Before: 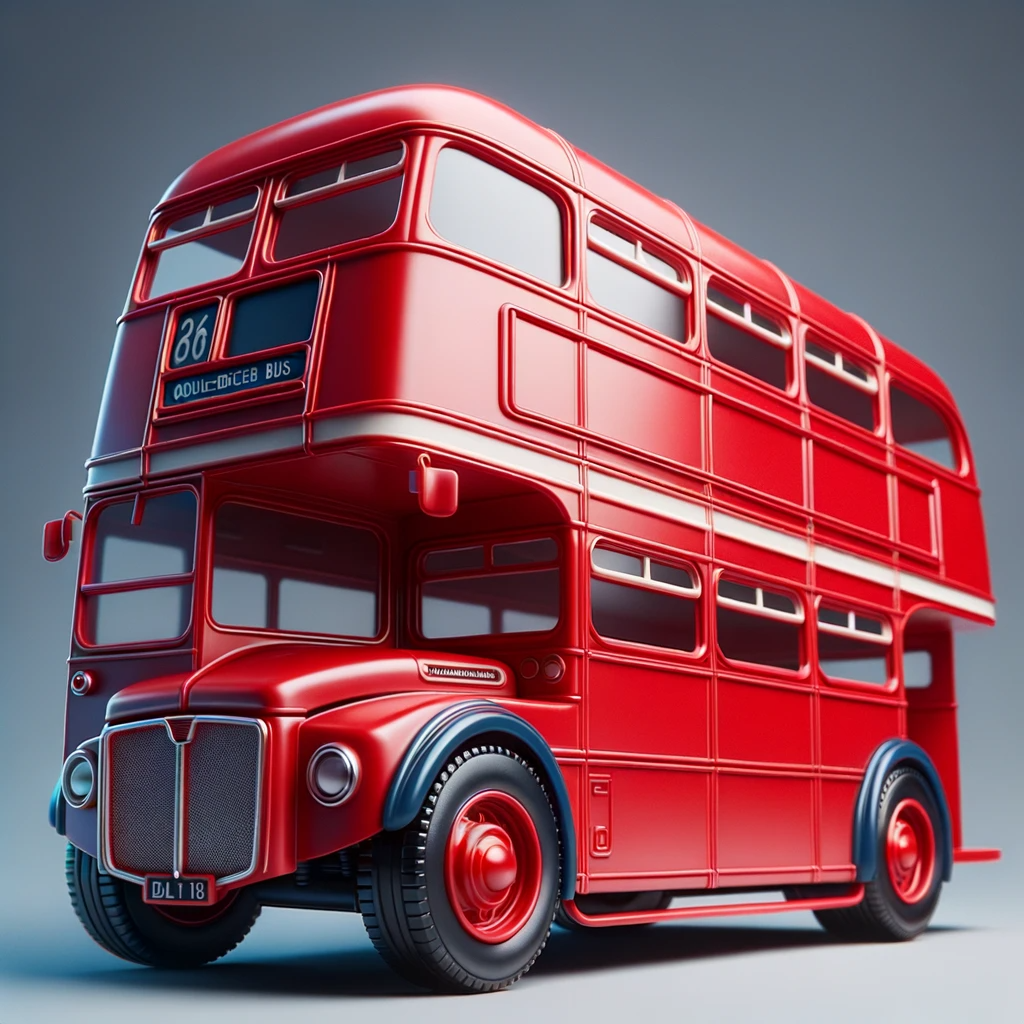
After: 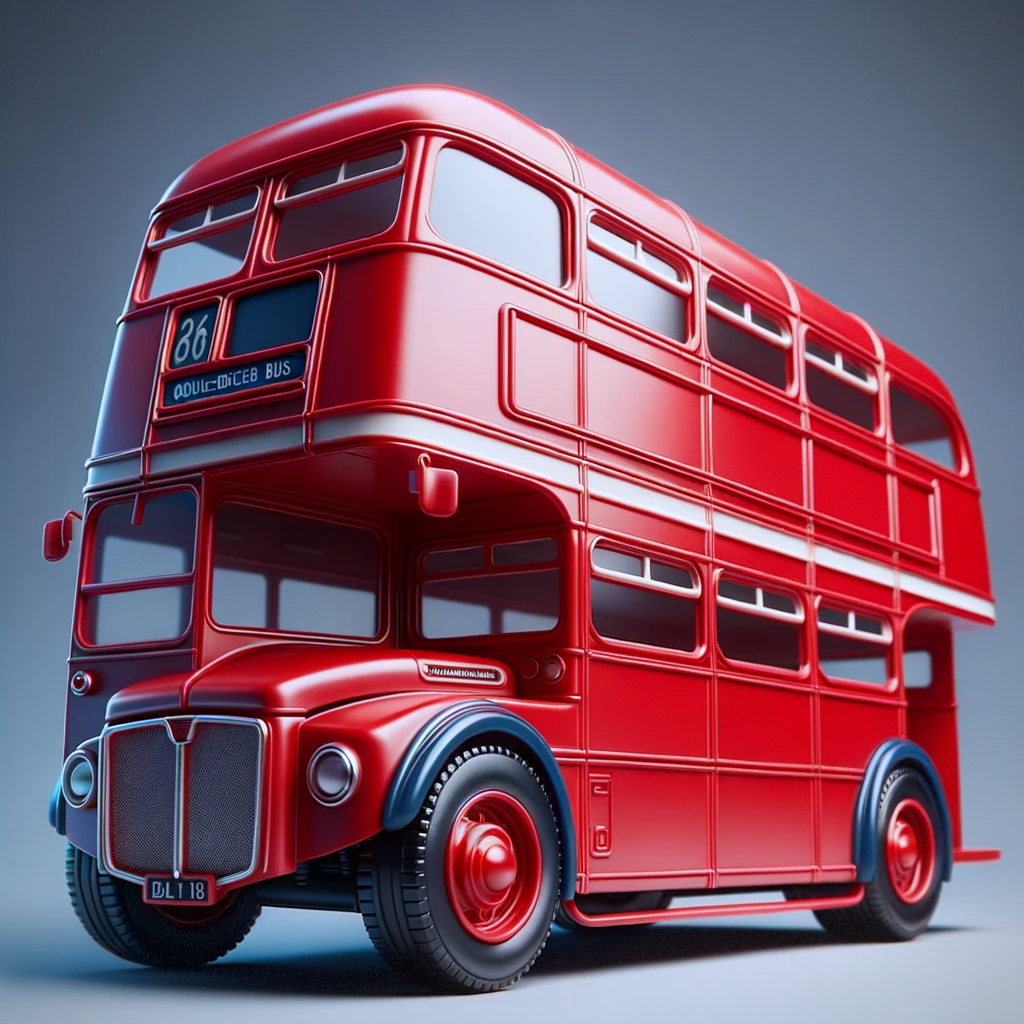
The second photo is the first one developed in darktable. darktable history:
vignetting: fall-off start 97.28%, fall-off radius 79%, brightness -0.462, saturation -0.3, width/height ratio 1.114, dithering 8-bit output, unbound false
white balance: red 0.954, blue 1.079
